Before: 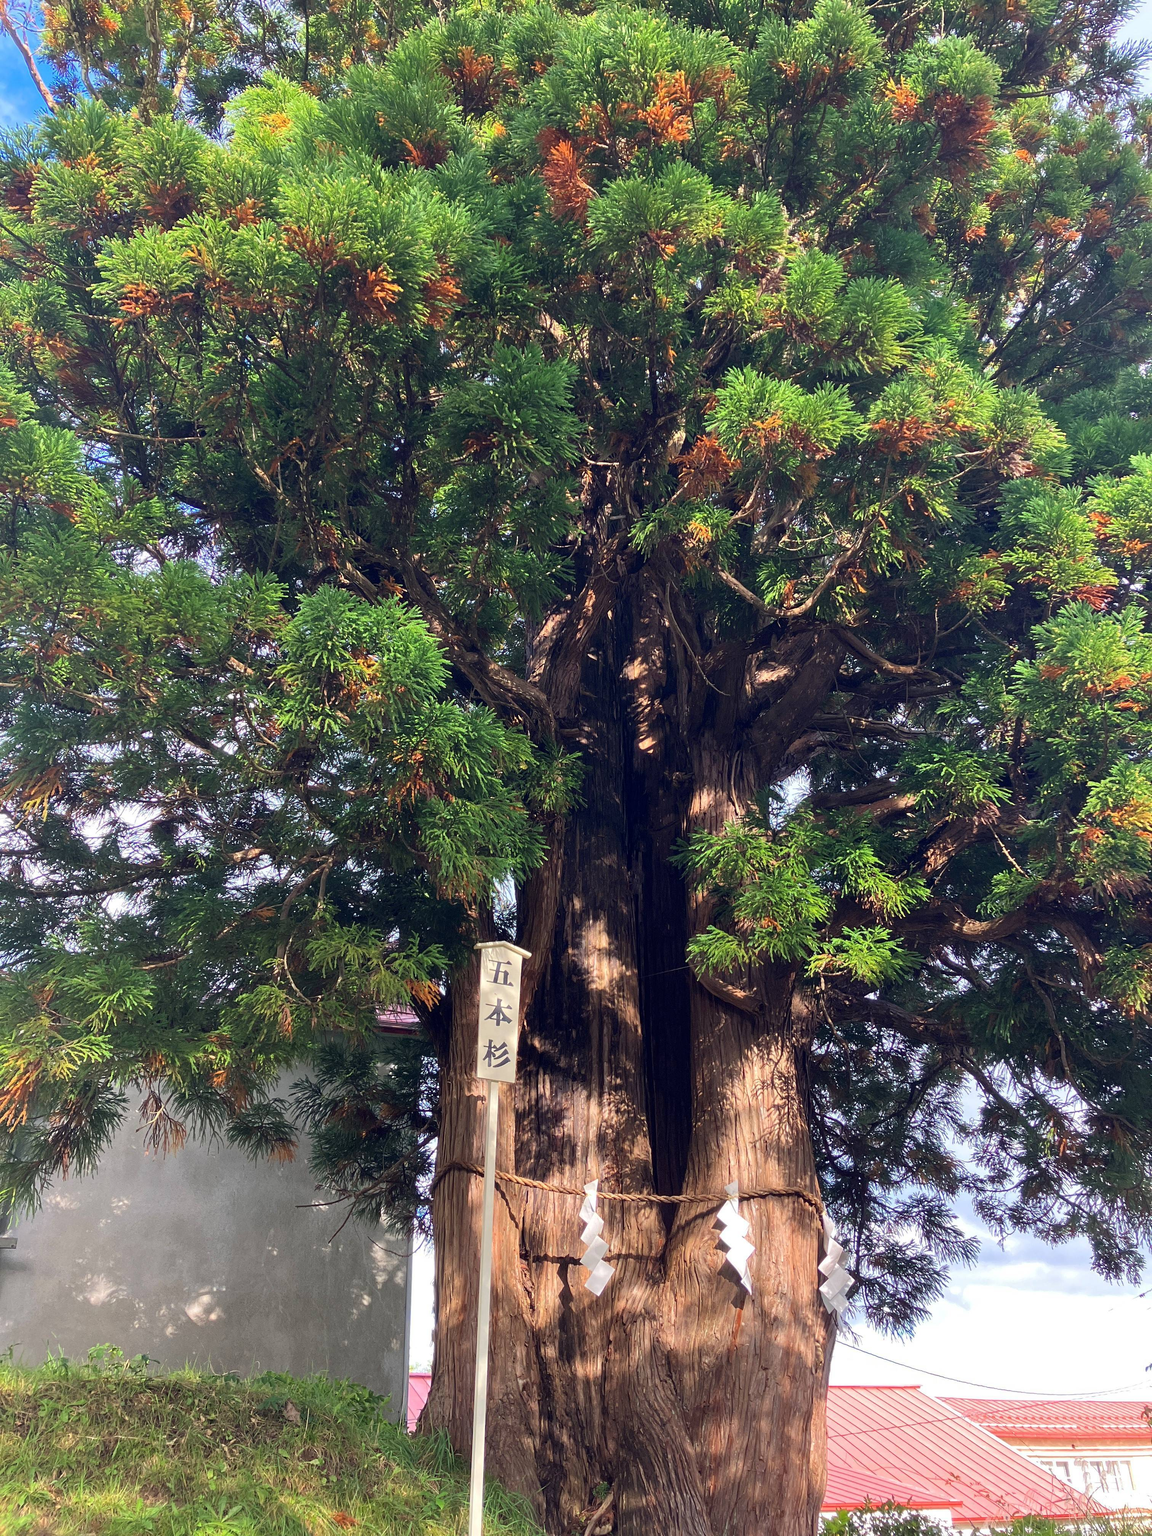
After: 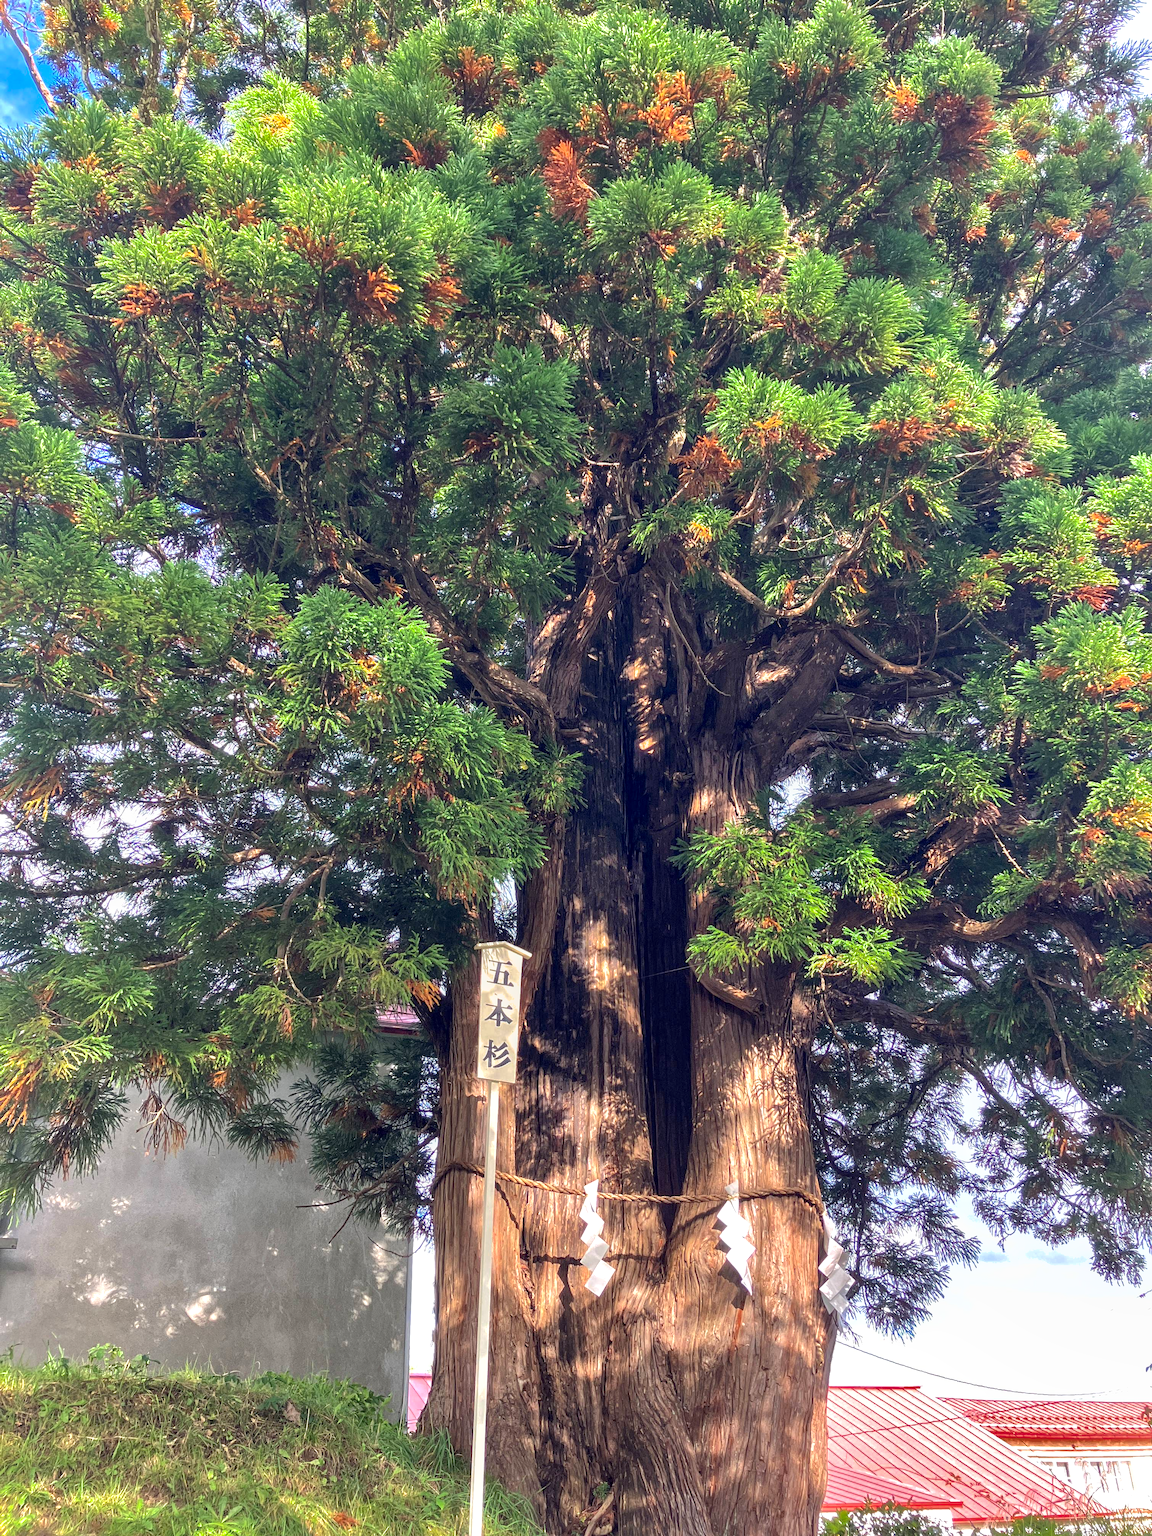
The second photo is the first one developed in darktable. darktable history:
local contrast: on, module defaults
shadows and highlights: shadows 39.3, highlights -59.93
exposure: black level correction 0, exposure 0.499 EV, compensate exposure bias true, compensate highlight preservation false
